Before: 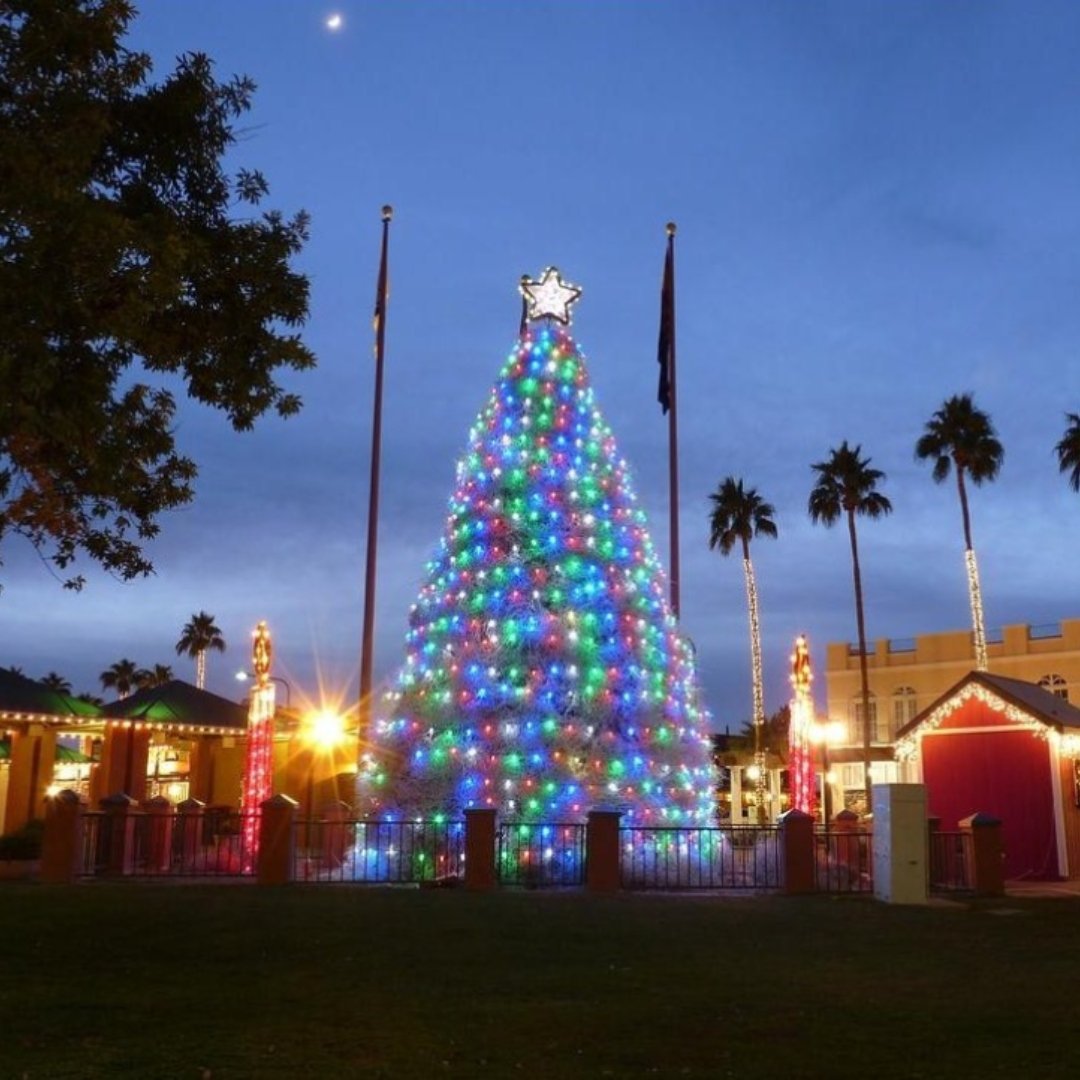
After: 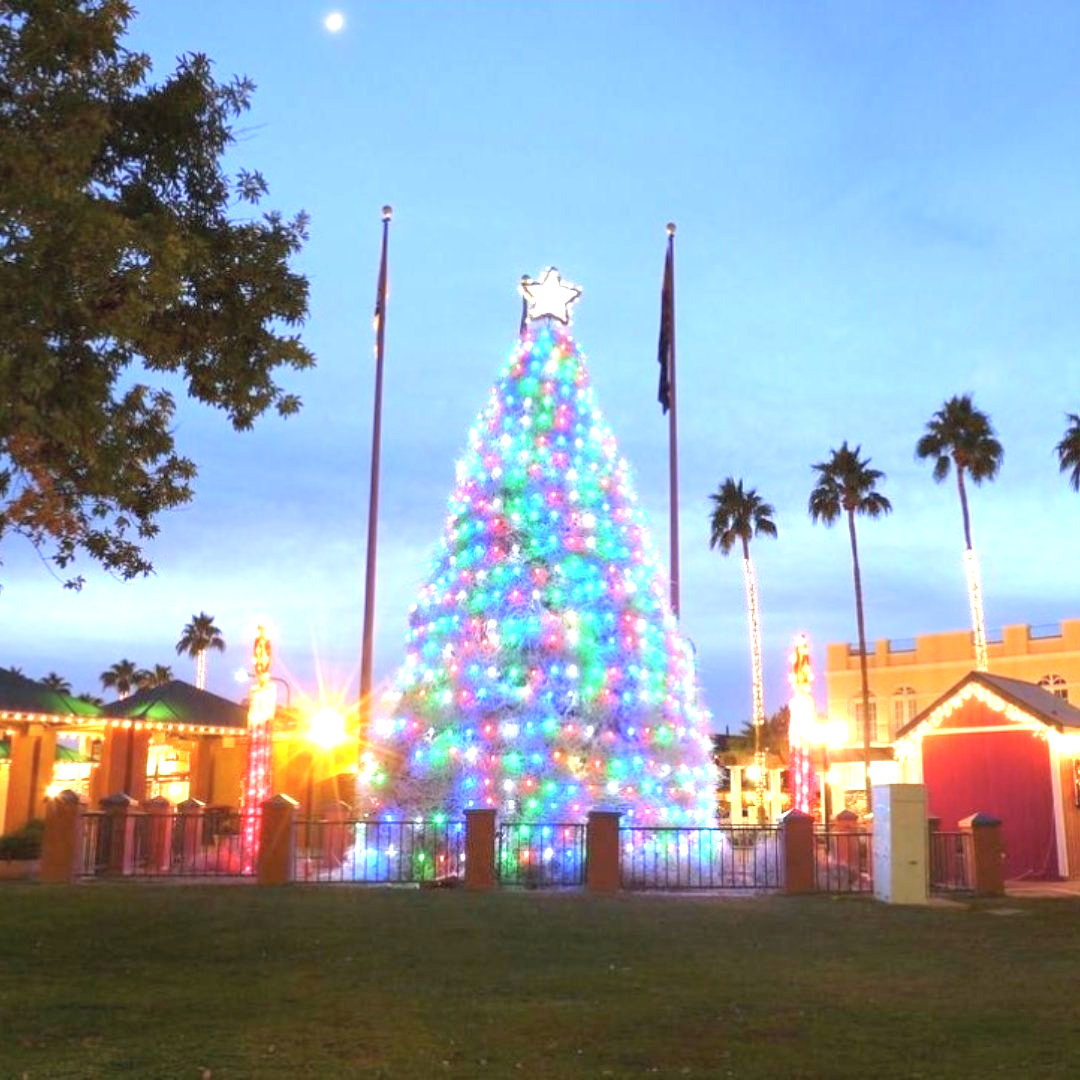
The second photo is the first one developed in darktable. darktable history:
contrast brightness saturation: brightness 0.152
exposure: exposure 1.519 EV, compensate highlight preservation false
